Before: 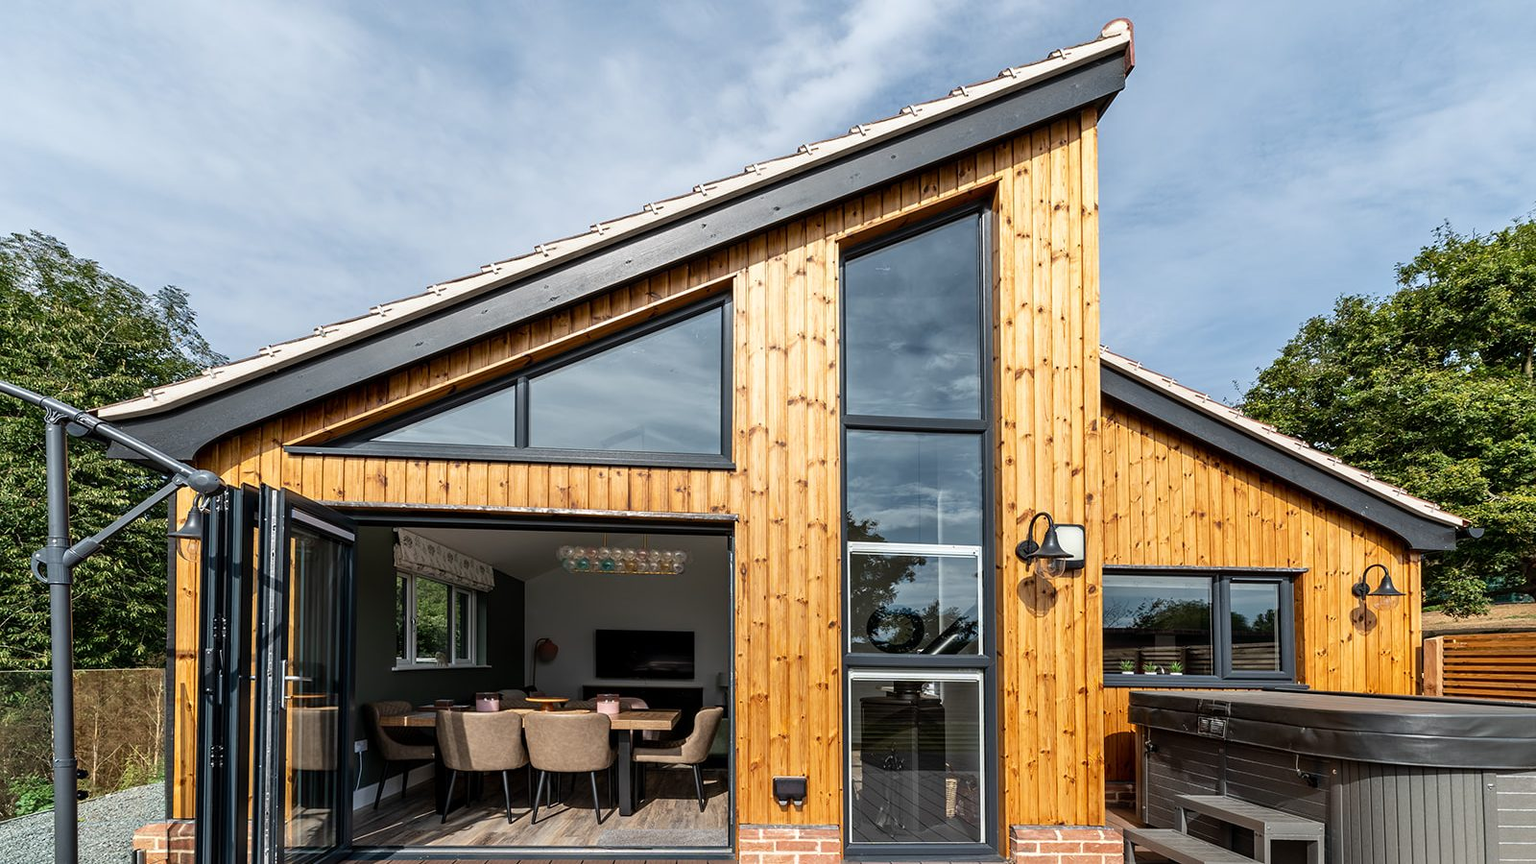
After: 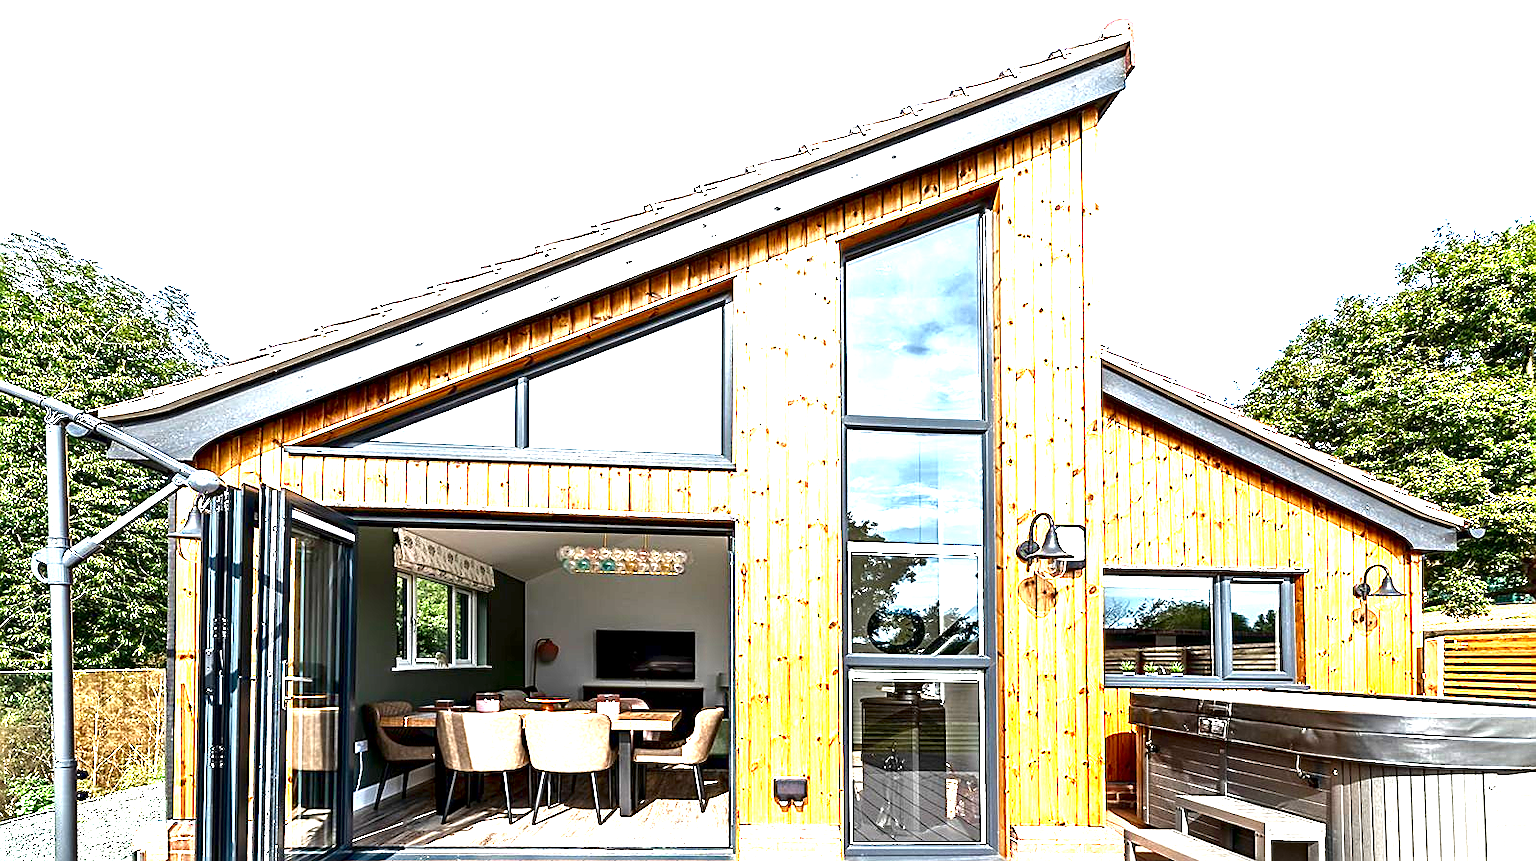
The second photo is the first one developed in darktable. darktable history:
crop: top 0.093%, bottom 0.158%
sharpen: on, module defaults
contrast brightness saturation: brightness -0.199, saturation 0.085
tone equalizer: on, module defaults
shadows and highlights: shadows 25.6, highlights -26.12
exposure: black level correction 0.001, exposure 2.603 EV, compensate exposure bias true, compensate highlight preservation false
